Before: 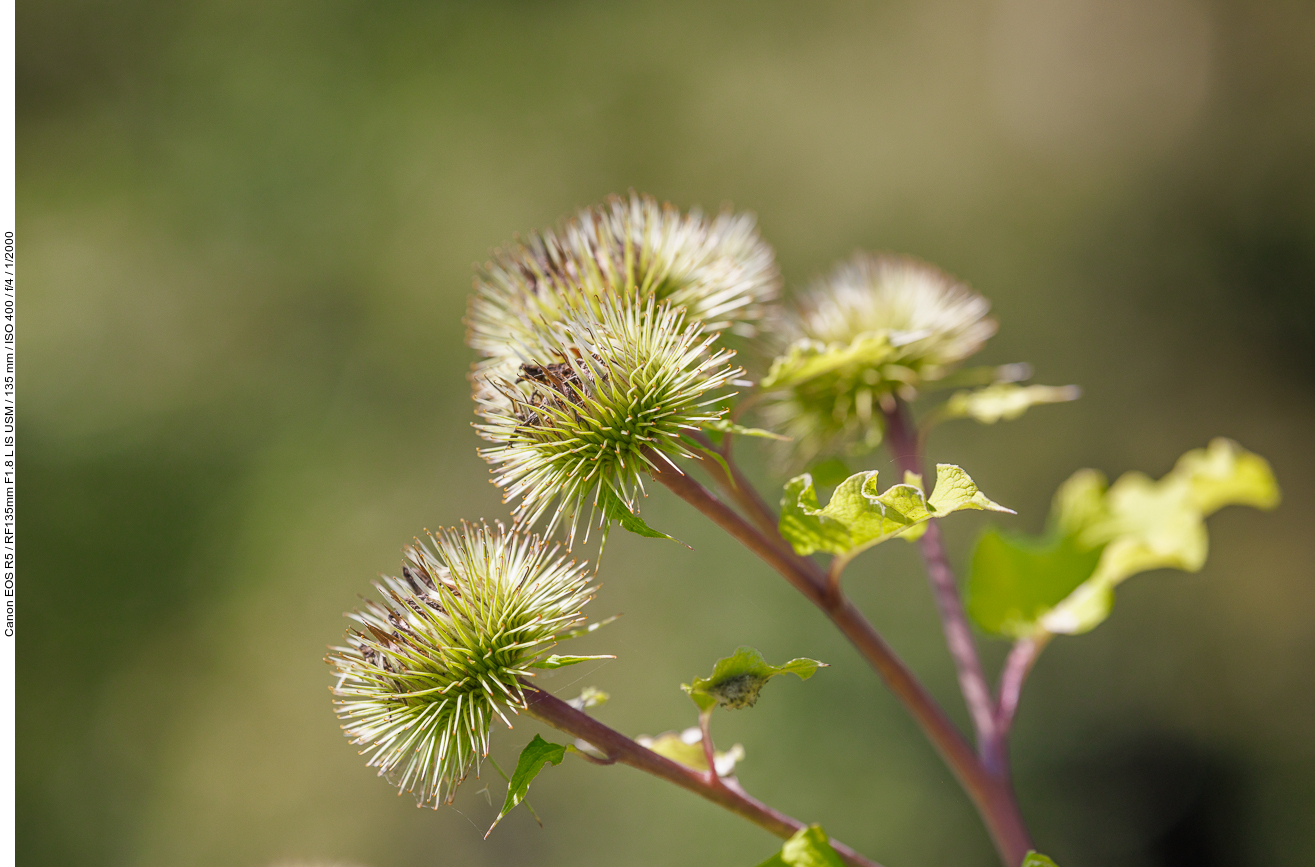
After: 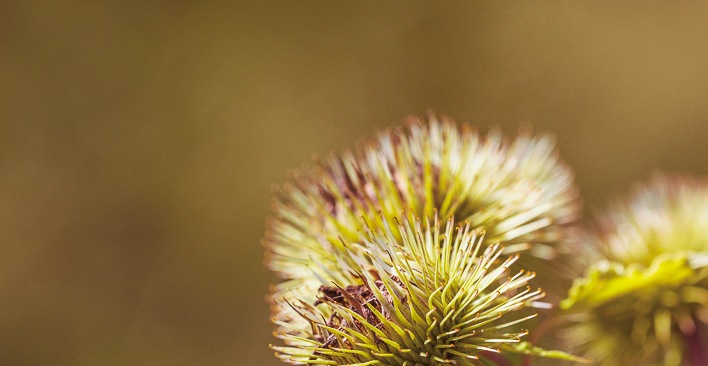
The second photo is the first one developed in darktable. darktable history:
color balance rgb: linear chroma grading › global chroma 15%, perceptual saturation grading › global saturation 30%
velvia: on, module defaults
split-toning: on, module defaults
crop: left 15.306%, top 9.065%, right 30.789%, bottom 48.638%
